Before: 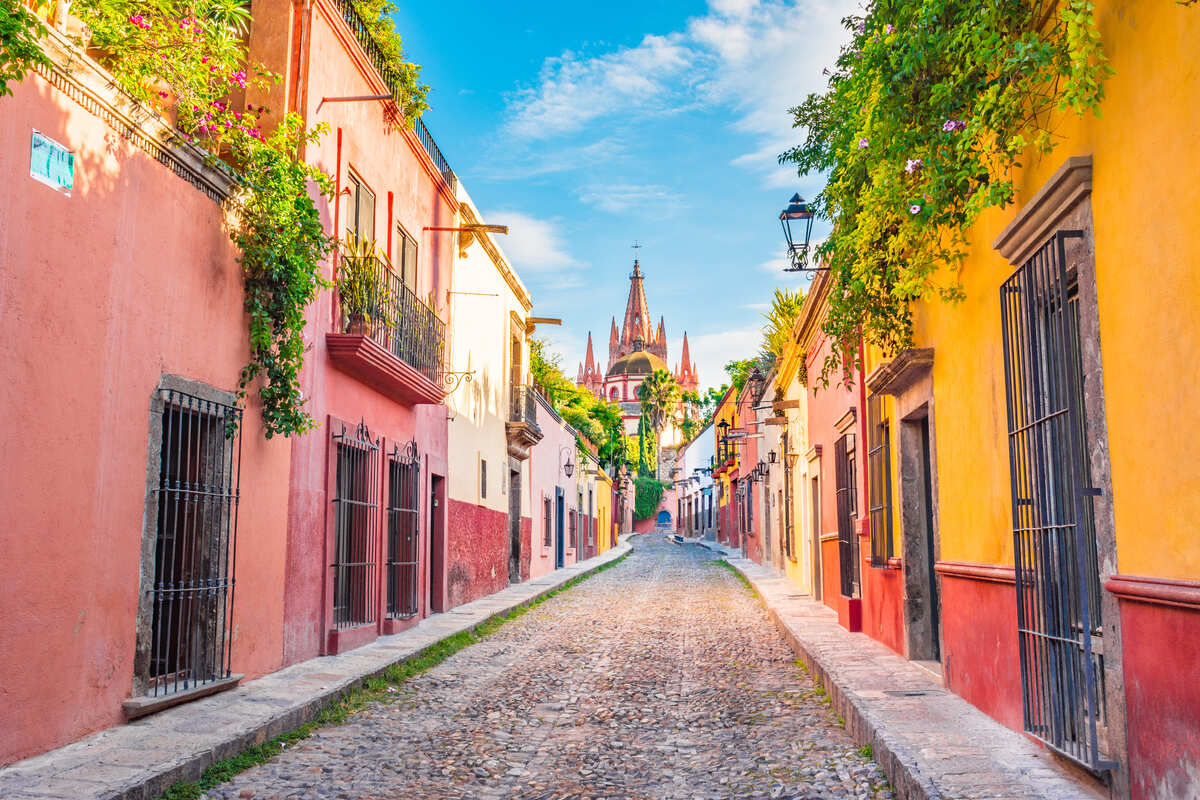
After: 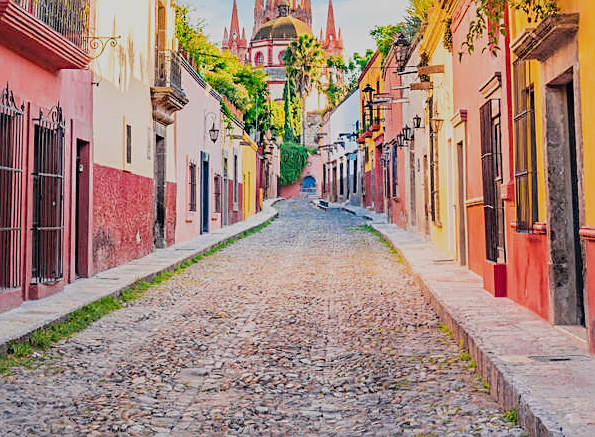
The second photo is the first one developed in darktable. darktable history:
filmic rgb: black relative exposure -7.65 EV, white relative exposure 4.56 EV, hardness 3.61
sharpen: on, module defaults
crop: left 29.629%, top 41.896%, right 20.769%, bottom 3.479%
